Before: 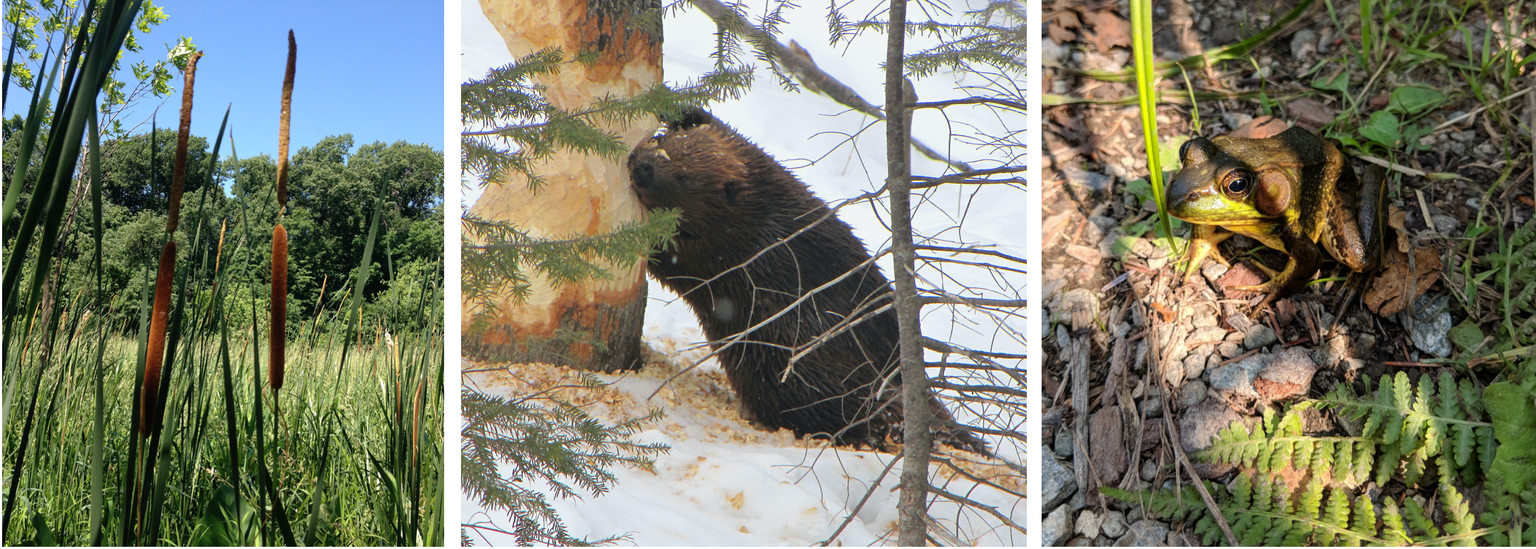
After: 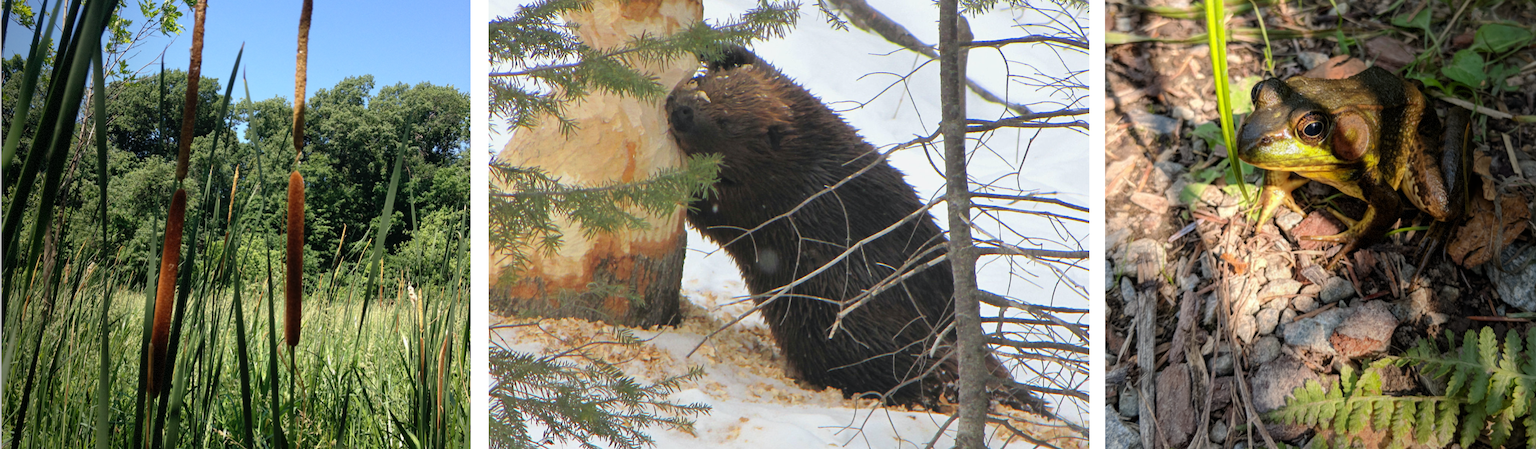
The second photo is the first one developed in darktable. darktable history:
crop and rotate: angle 0.03°, top 11.643%, right 5.651%, bottom 11.189%
vignetting: fall-off start 68.33%, fall-off radius 30%, saturation 0.042, center (-0.066, -0.311), width/height ratio 0.992, shape 0.85, dithering 8-bit output
